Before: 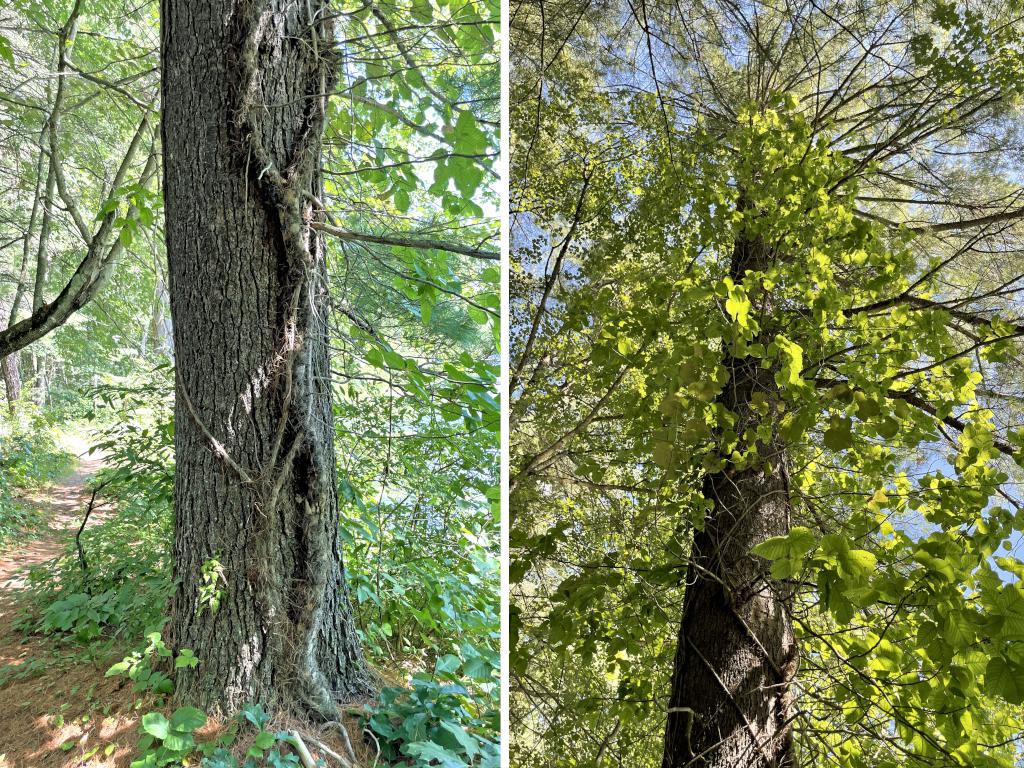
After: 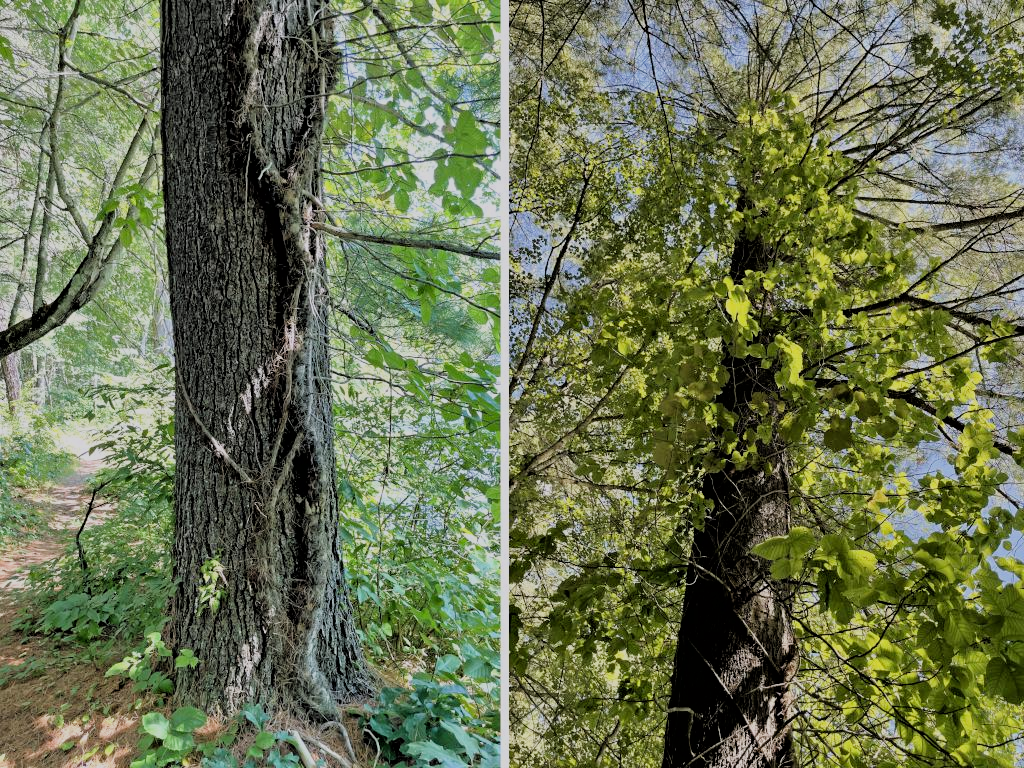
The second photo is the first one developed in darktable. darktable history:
exposure: exposure -0.157 EV, compensate highlight preservation false
filmic rgb: black relative exposure -4.88 EV, hardness 2.82
white balance: red 1.004, blue 1.024
